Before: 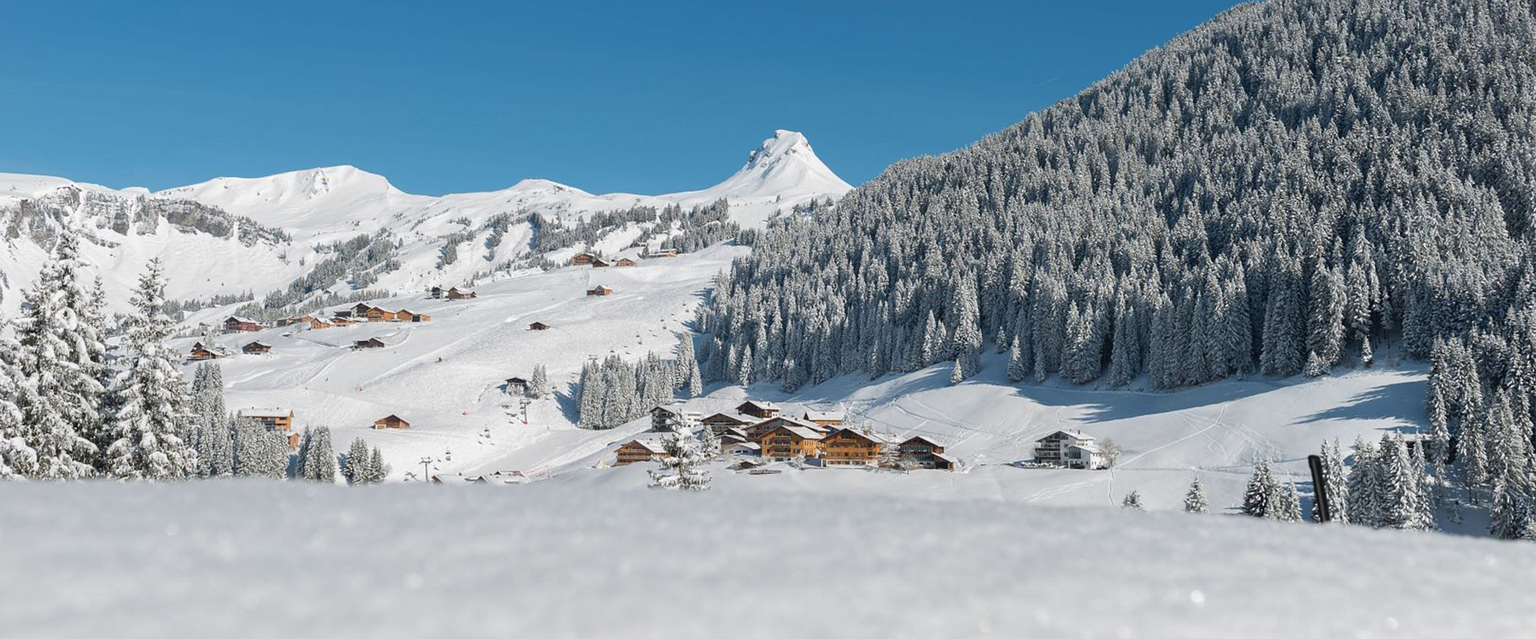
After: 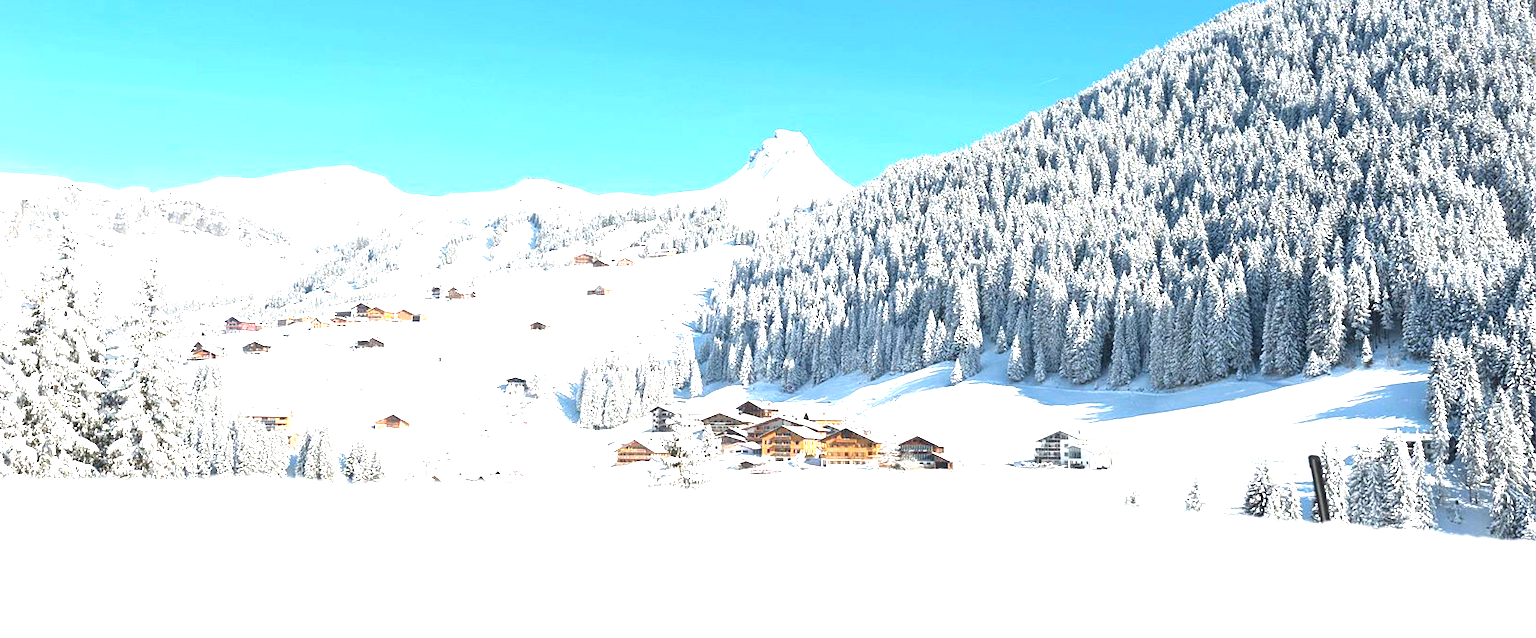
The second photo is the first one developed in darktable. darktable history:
exposure: black level correction 0, exposure 1.988 EV, compensate highlight preservation false
